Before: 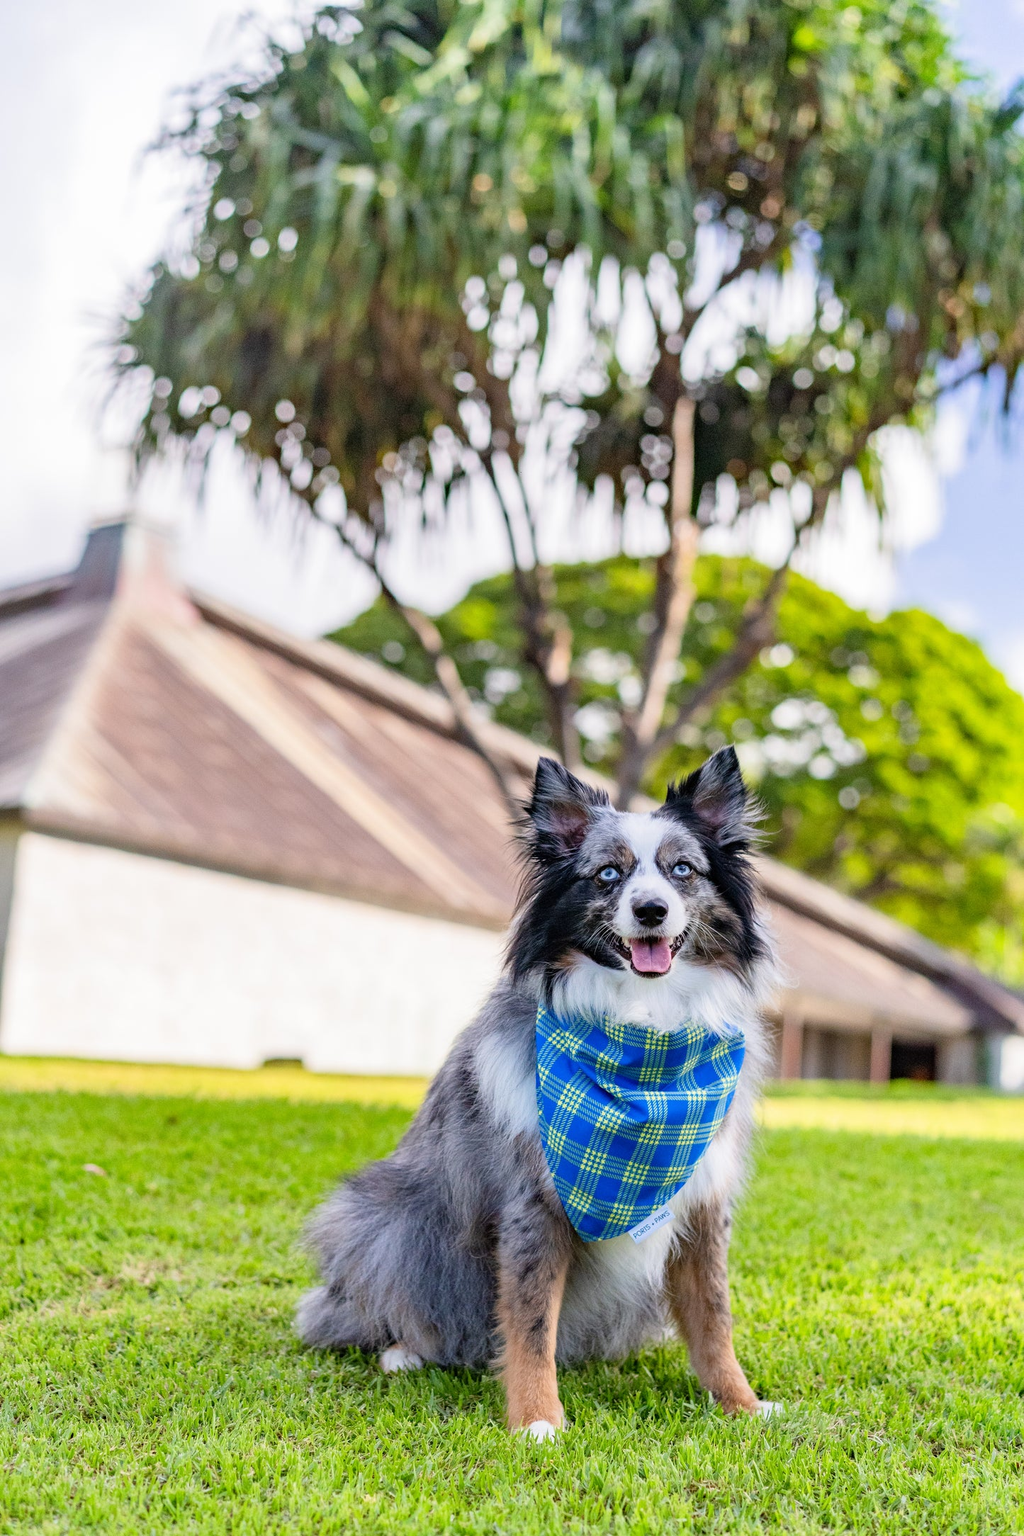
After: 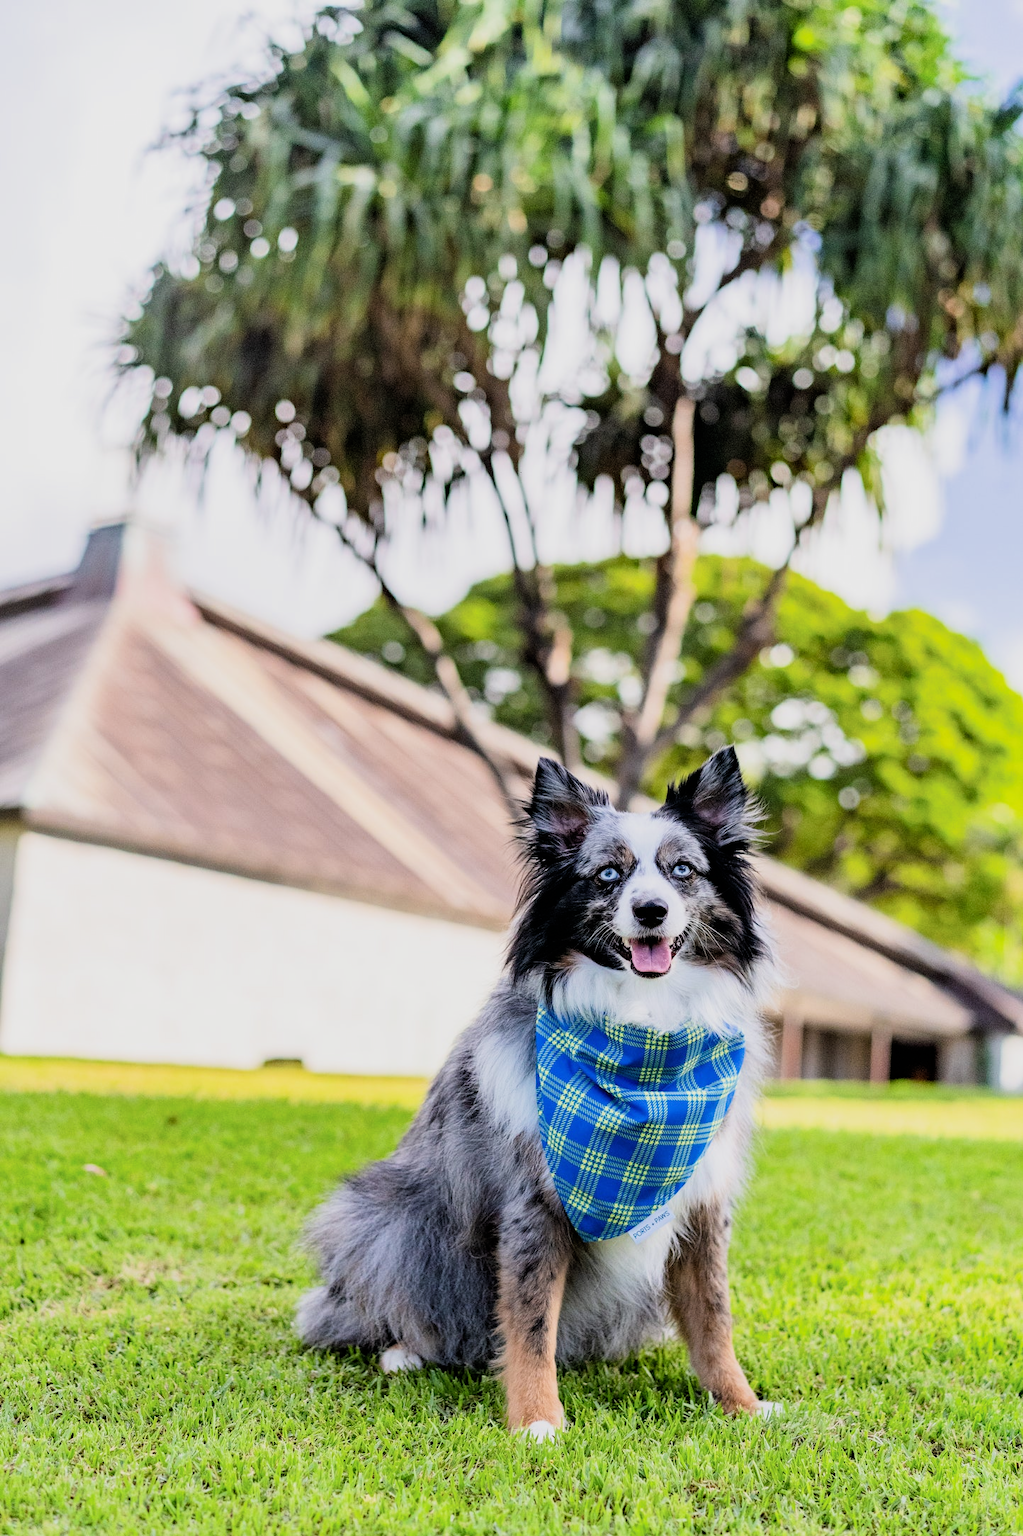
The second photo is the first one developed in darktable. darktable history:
filmic rgb: black relative exposure -7.96 EV, white relative exposure 4.06 EV, hardness 4.21, contrast 1.369
